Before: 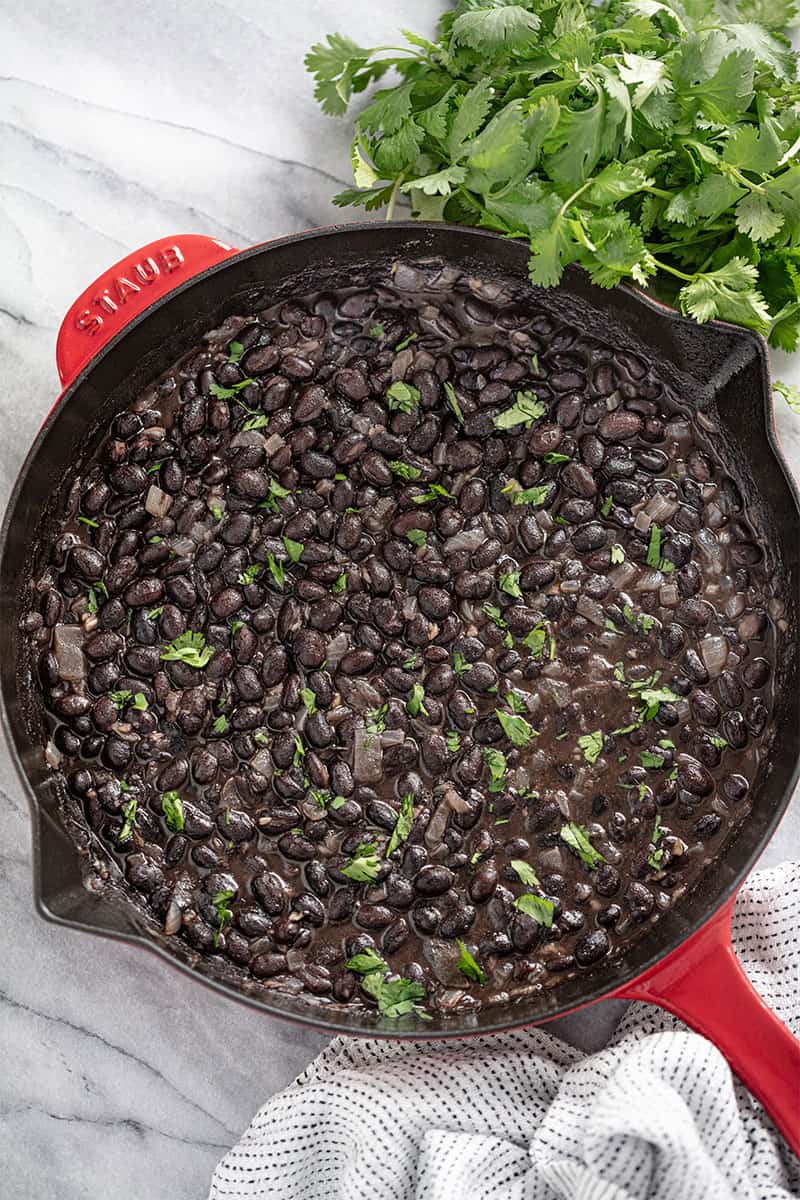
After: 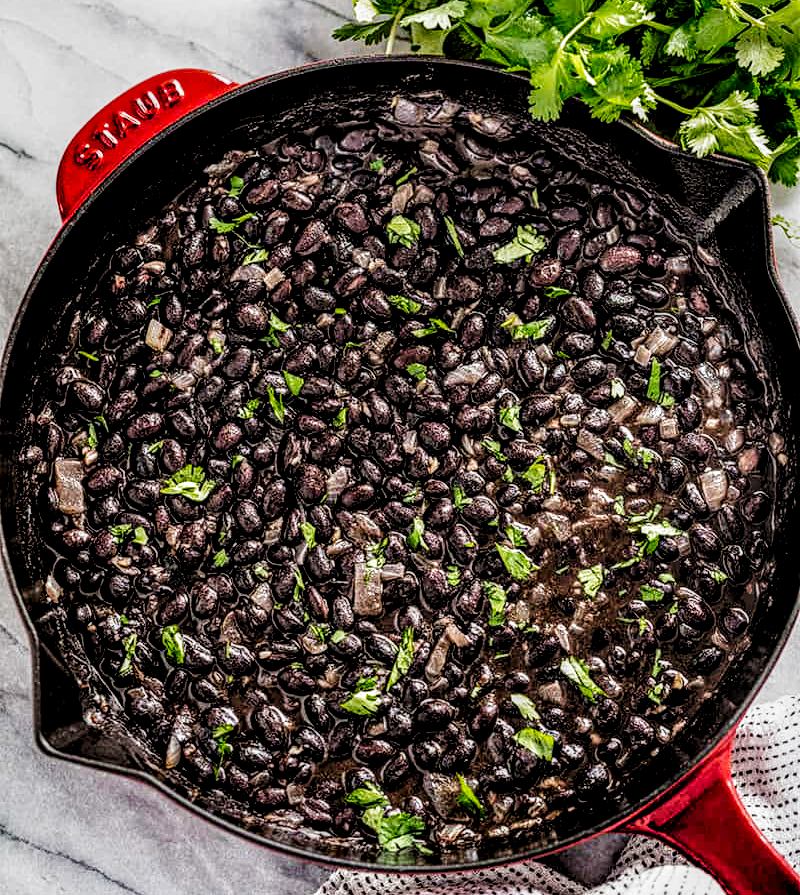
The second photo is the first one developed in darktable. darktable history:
filmic rgb: black relative exposure -5.03 EV, white relative exposure 3.99 EV, hardness 2.89, contrast 1.3, highlights saturation mix -31.31%, add noise in highlights 0.001, preserve chrominance no, color science v3 (2019), use custom middle-gray values true, contrast in highlights soft
local contrast: highlights 21%, detail 196%
color balance rgb: global offset › luminance 0.697%, perceptual saturation grading › global saturation 37.28%
crop: top 13.891%, bottom 11.442%
velvia: on, module defaults
